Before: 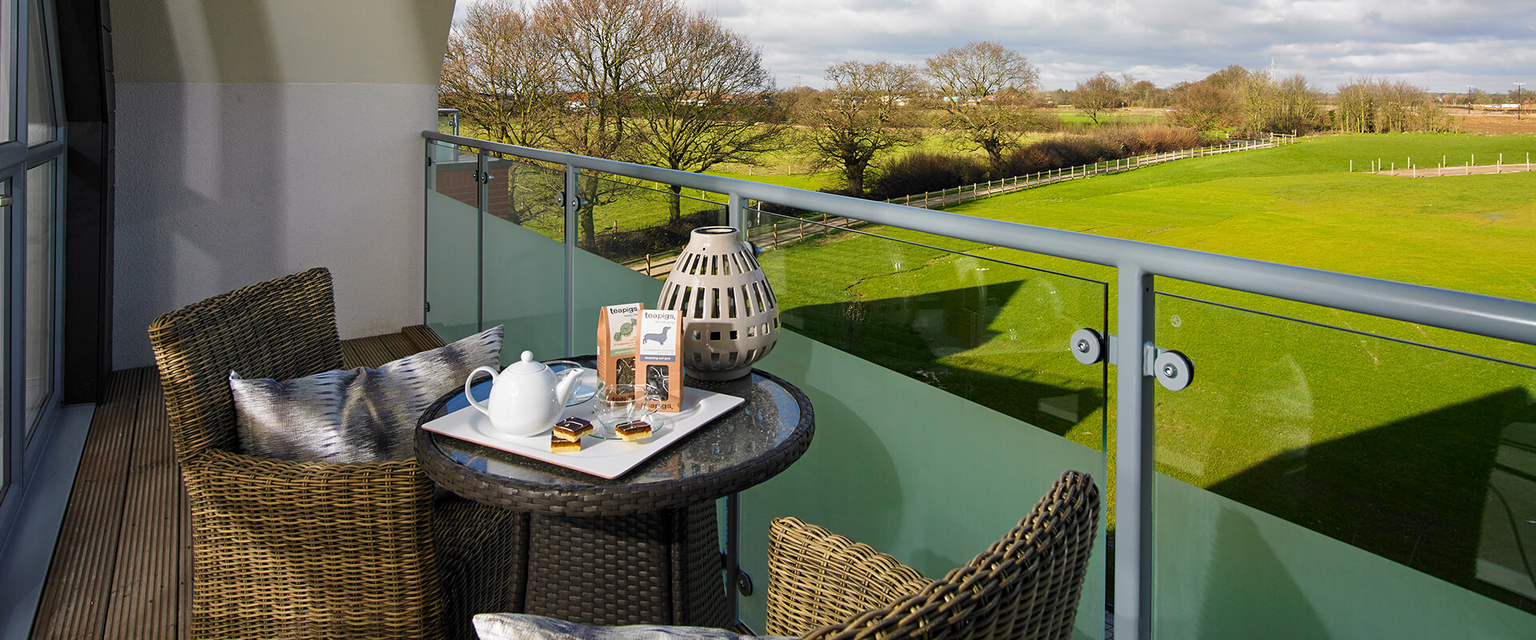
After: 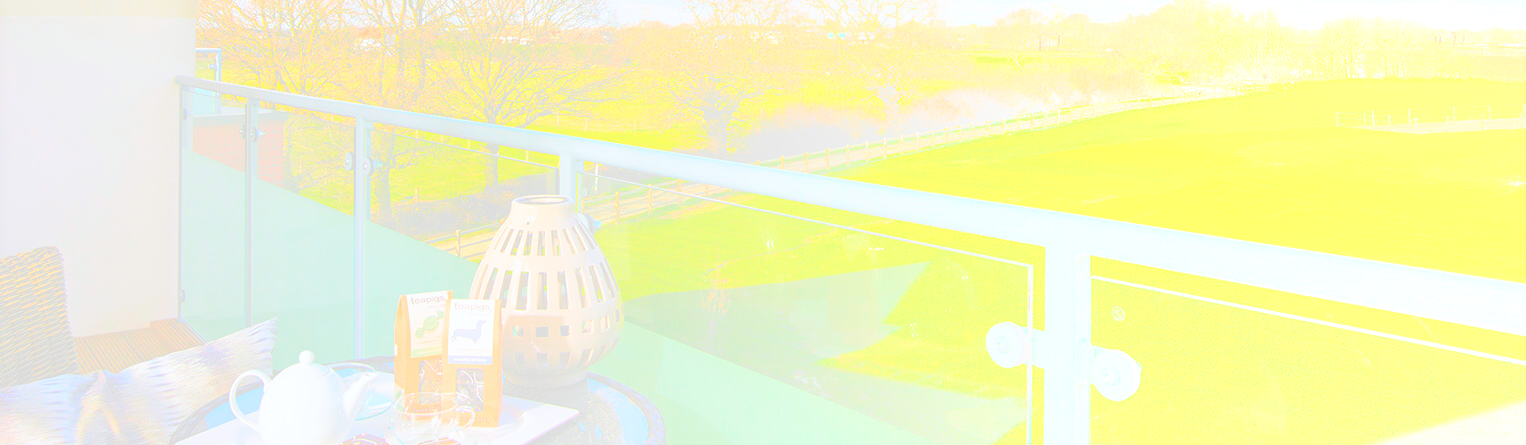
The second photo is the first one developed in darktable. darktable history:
bloom: size 85%, threshold 5%, strength 85%
white balance: red 0.988, blue 1.017
crop: left 18.38%, top 11.092%, right 2.134%, bottom 33.217%
